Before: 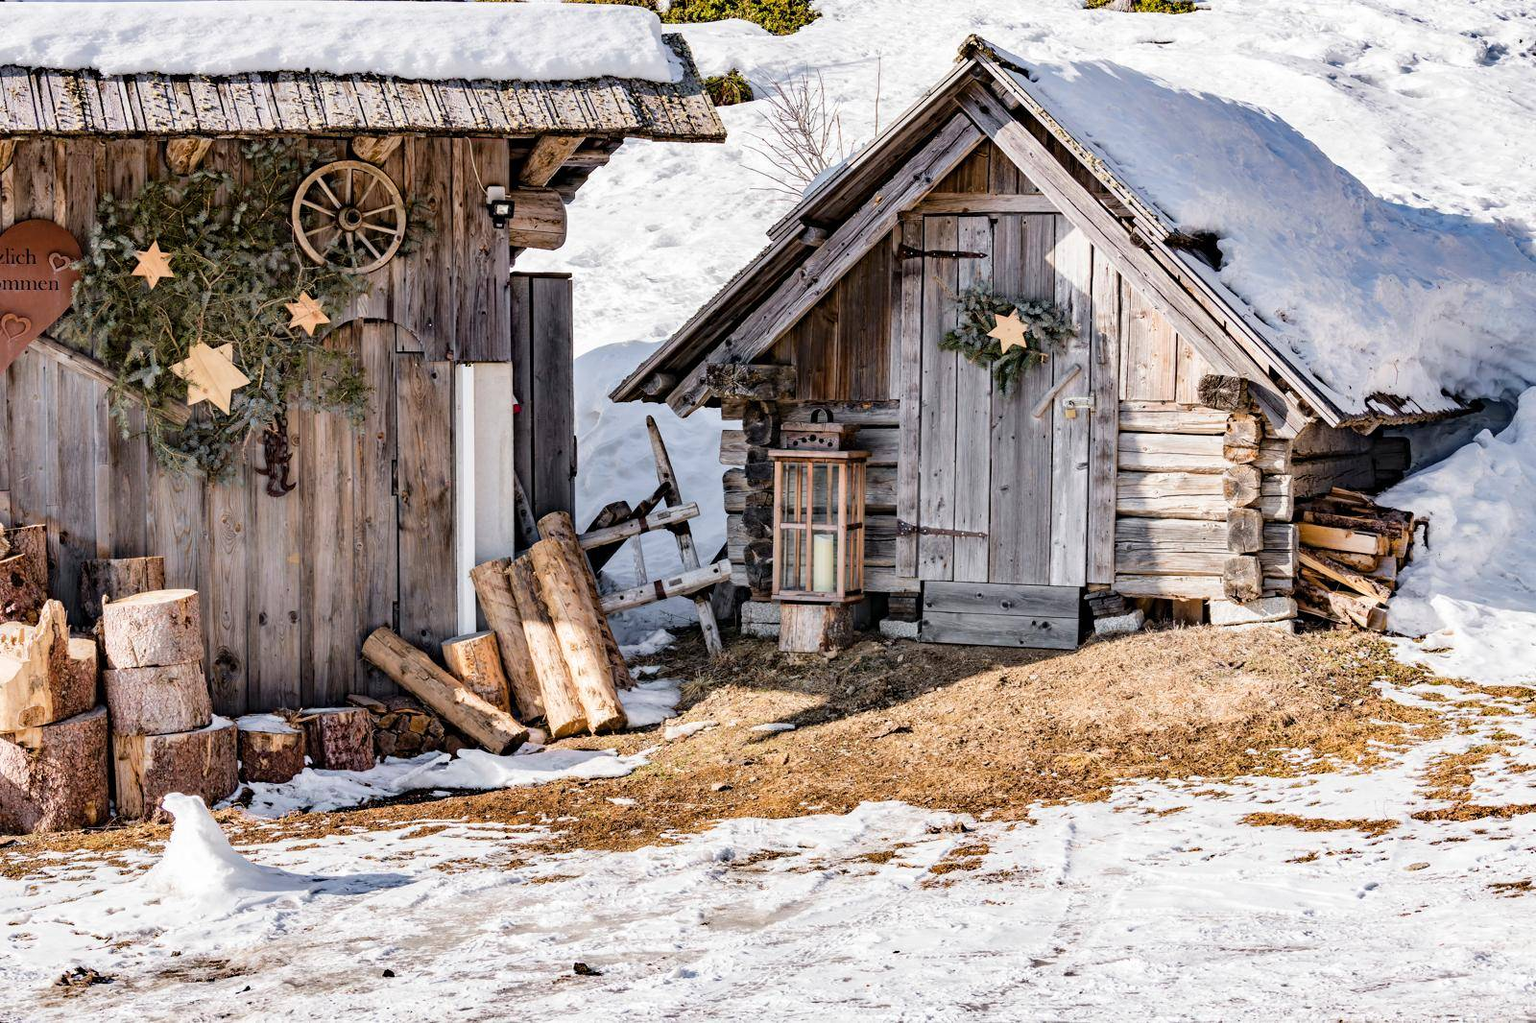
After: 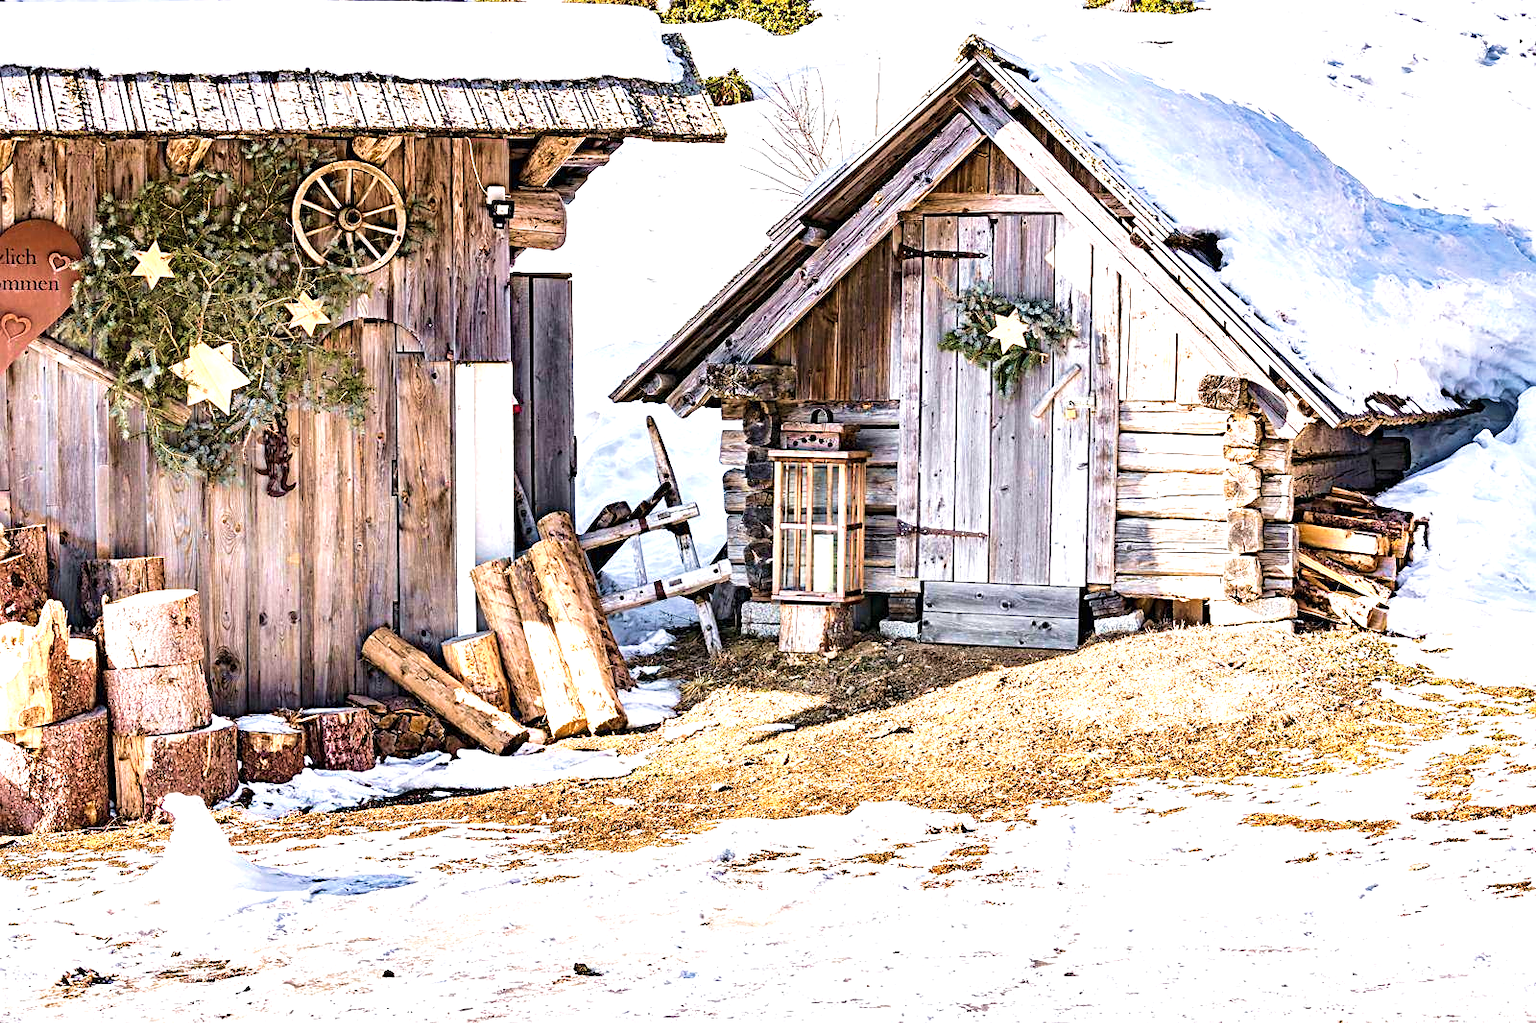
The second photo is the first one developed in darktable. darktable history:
sharpen: on, module defaults
velvia: strength 45%
exposure: black level correction 0, exposure 1.2 EV, compensate highlight preservation false
